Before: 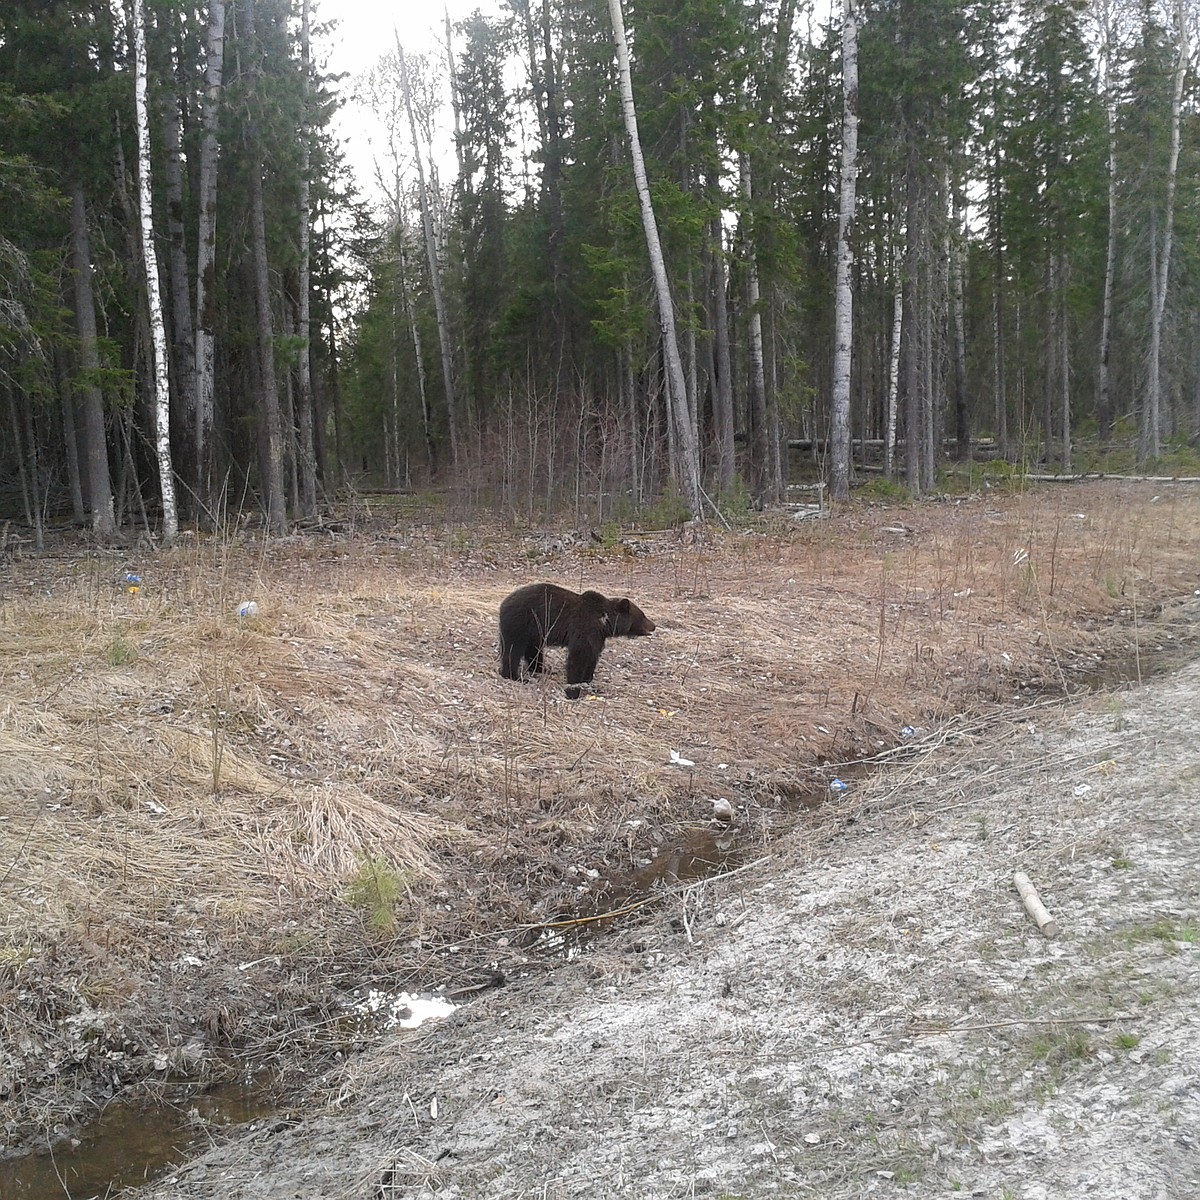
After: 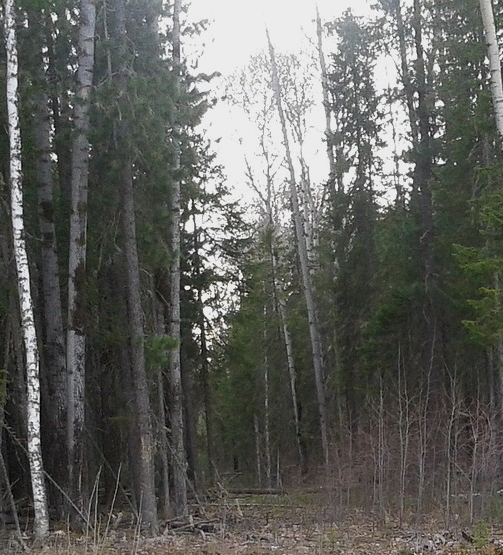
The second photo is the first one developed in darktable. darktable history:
exposure: exposure -0.242 EV, compensate highlight preservation false
crop and rotate: left 10.817%, top 0.062%, right 47.194%, bottom 53.626%
